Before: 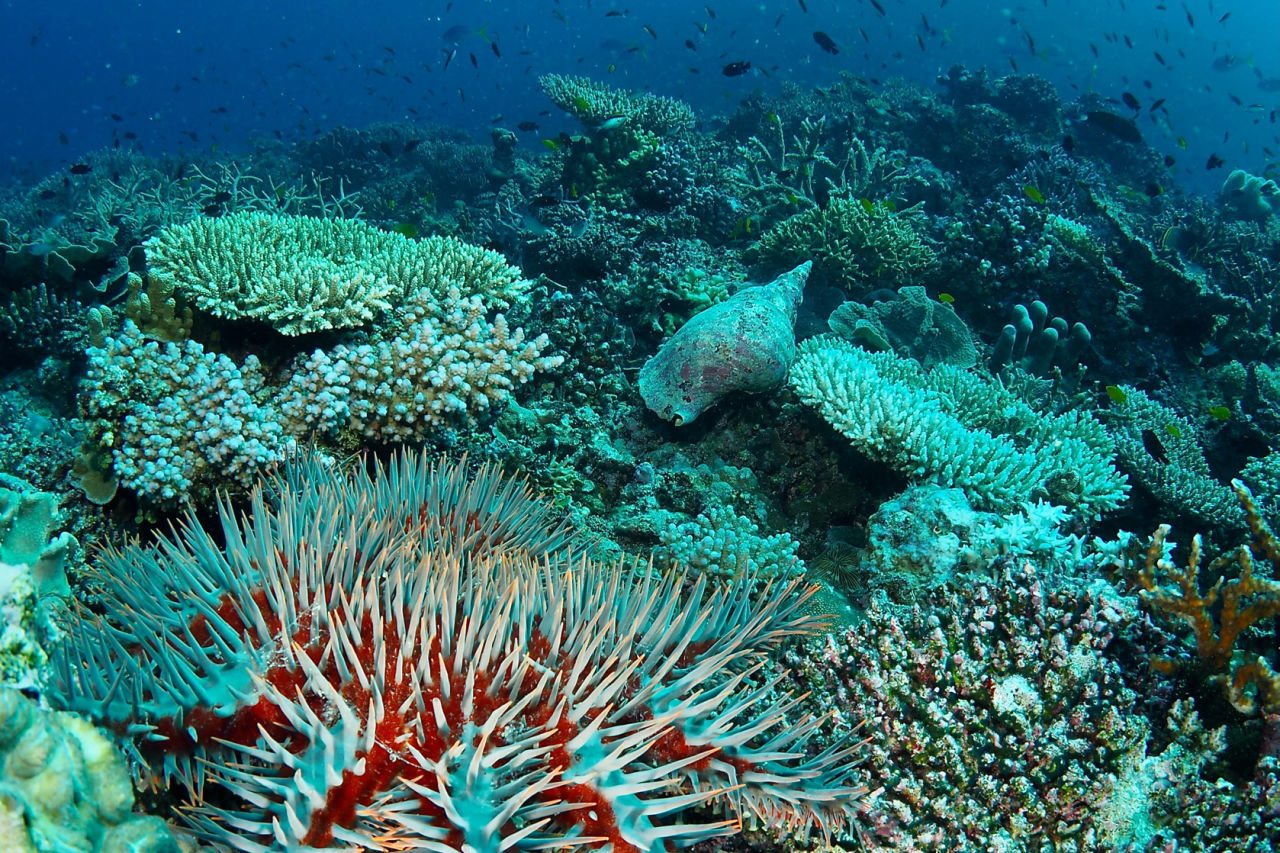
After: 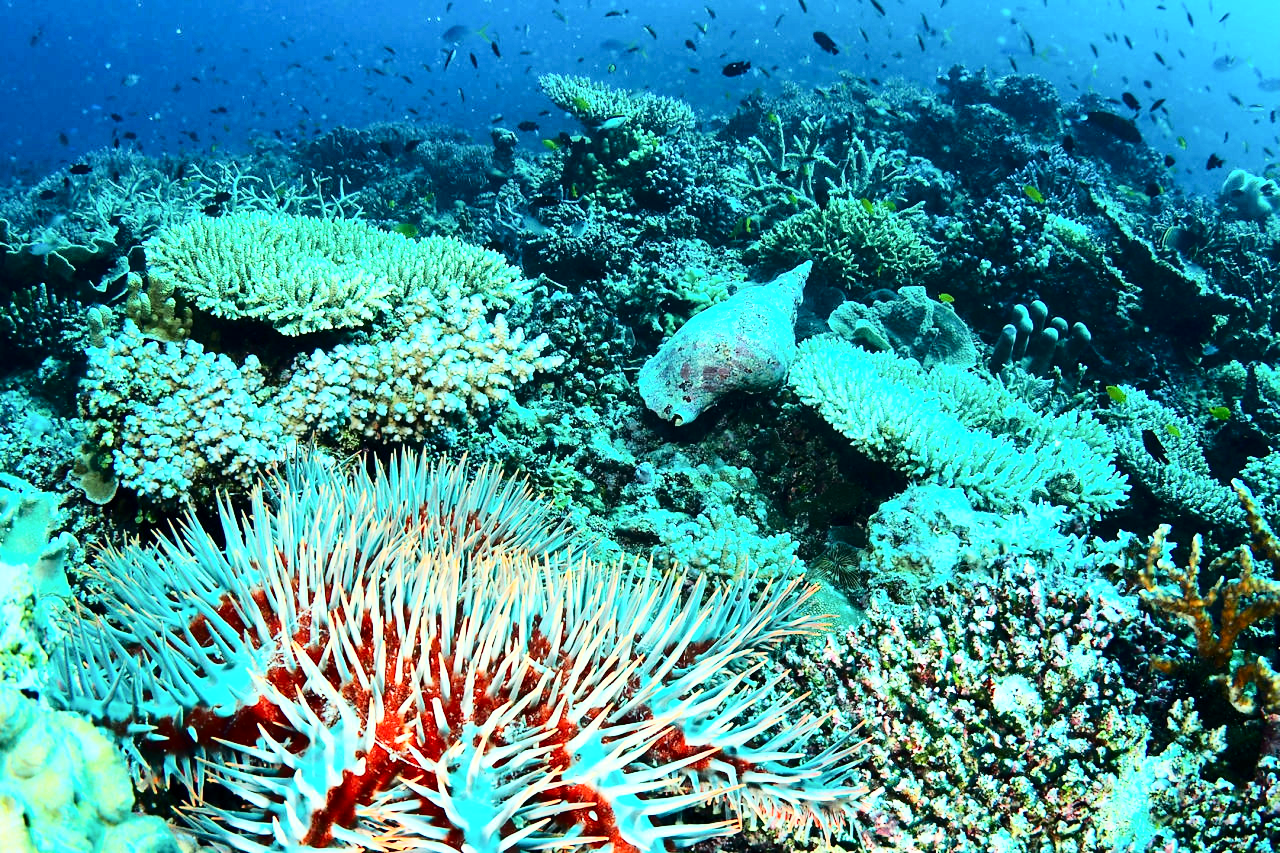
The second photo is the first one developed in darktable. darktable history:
base curve: curves: ch0 [(0, 0) (0.028, 0.03) (0.121, 0.232) (0.46, 0.748) (0.859, 0.968) (1, 1)]
contrast brightness saturation: contrast 0.216
exposure: black level correction 0.001, exposure 0.499 EV, compensate highlight preservation false
